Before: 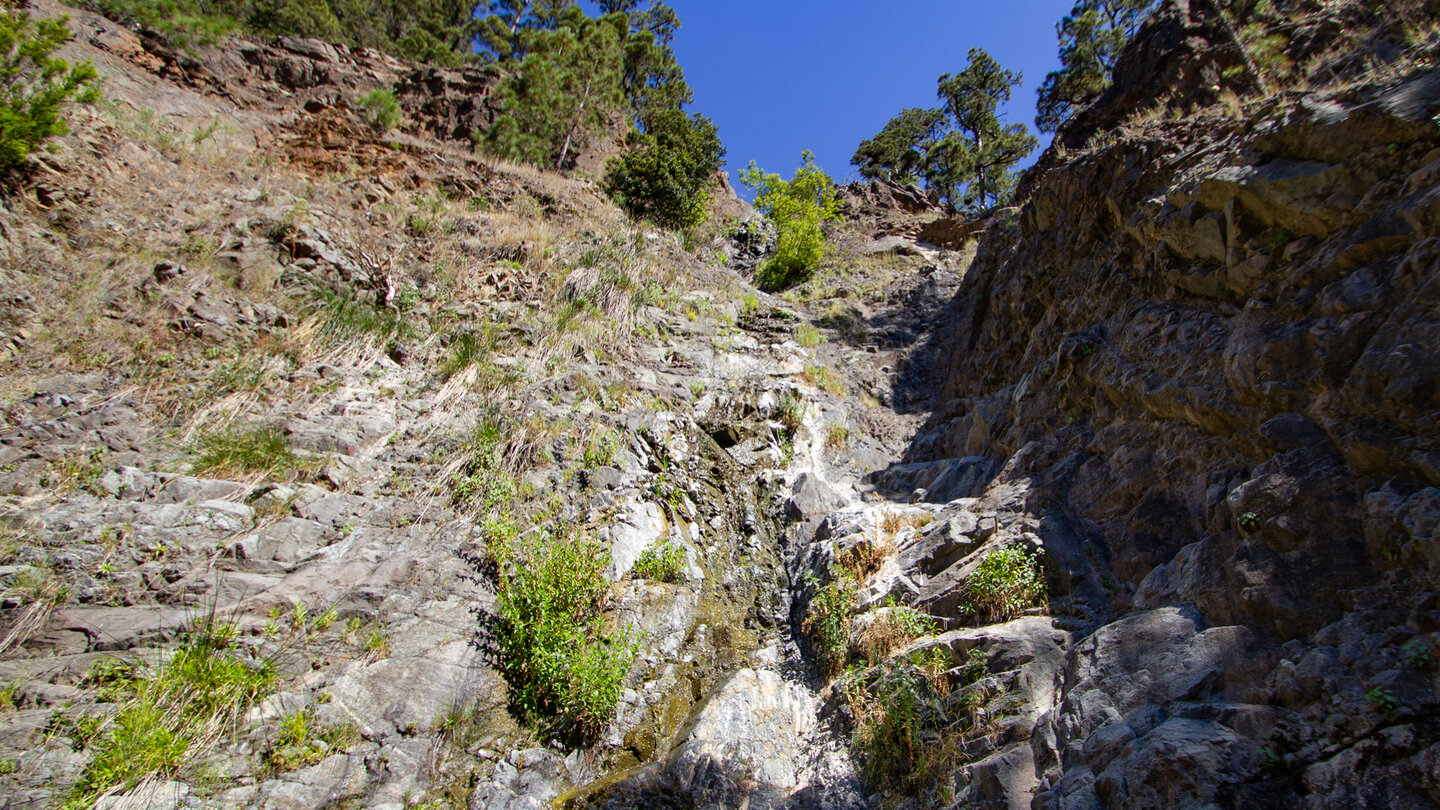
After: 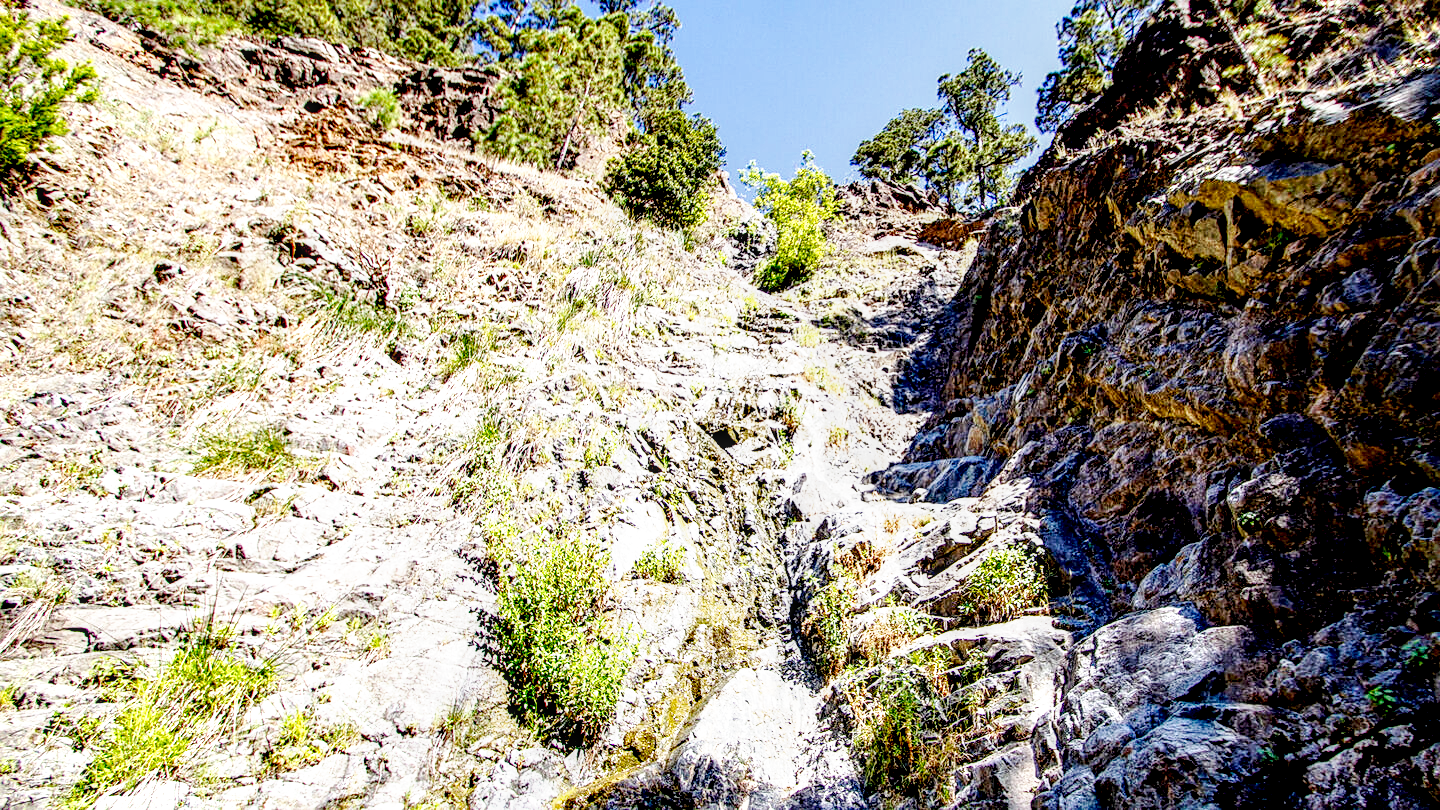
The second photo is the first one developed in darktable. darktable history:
sharpen: on, module defaults
exposure: black level correction 0.011, exposure 1.076 EV, compensate highlight preservation false
base curve: curves: ch0 [(0, 0) (0.025, 0.046) (0.112, 0.277) (0.467, 0.74) (0.814, 0.929) (1, 0.942)], preserve colors none
local contrast: highlights 23%, detail 150%
